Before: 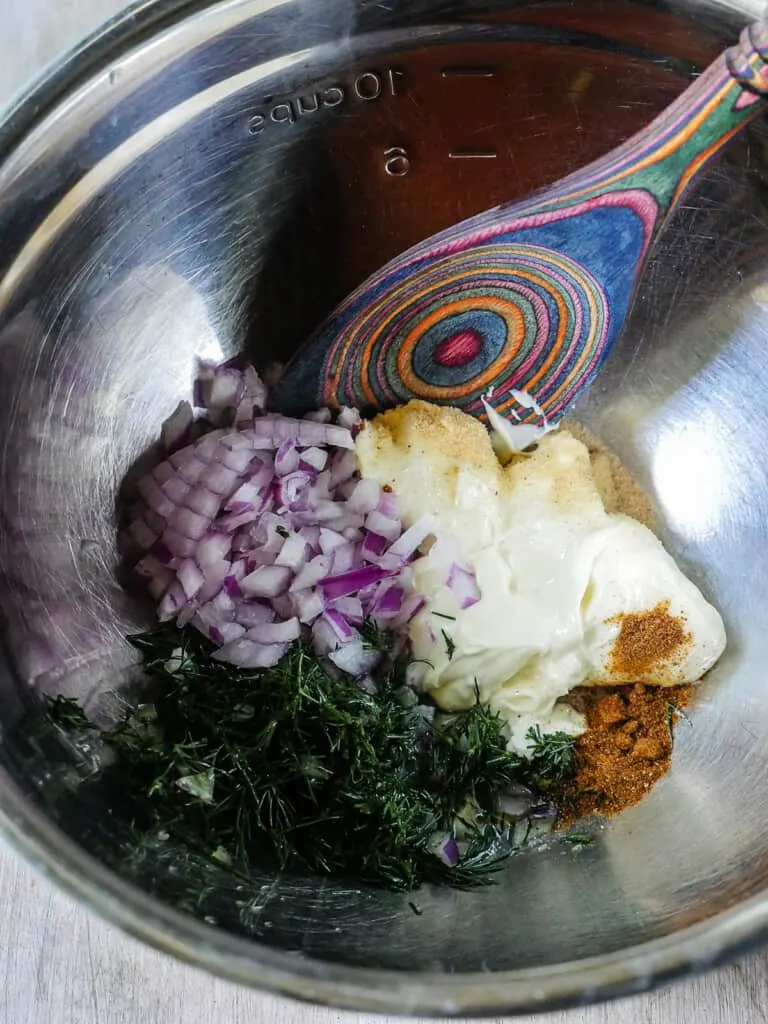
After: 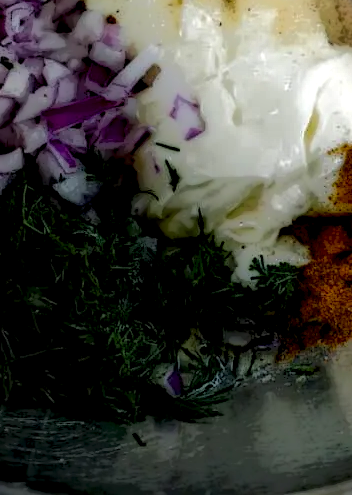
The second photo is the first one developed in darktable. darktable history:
crop: left 35.976%, top 45.819%, right 18.162%, bottom 5.807%
exposure: exposure 0.236 EV, compensate highlight preservation false
local contrast: highlights 0%, shadows 198%, detail 164%, midtone range 0.001
